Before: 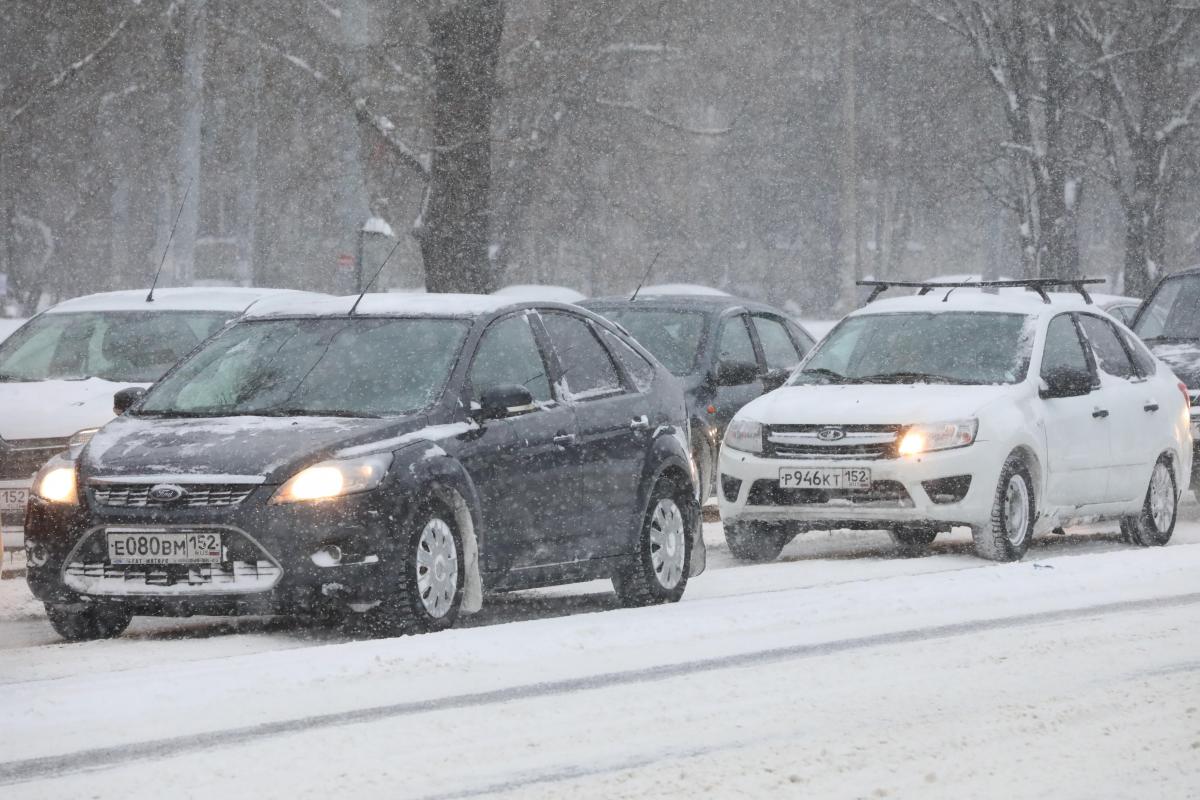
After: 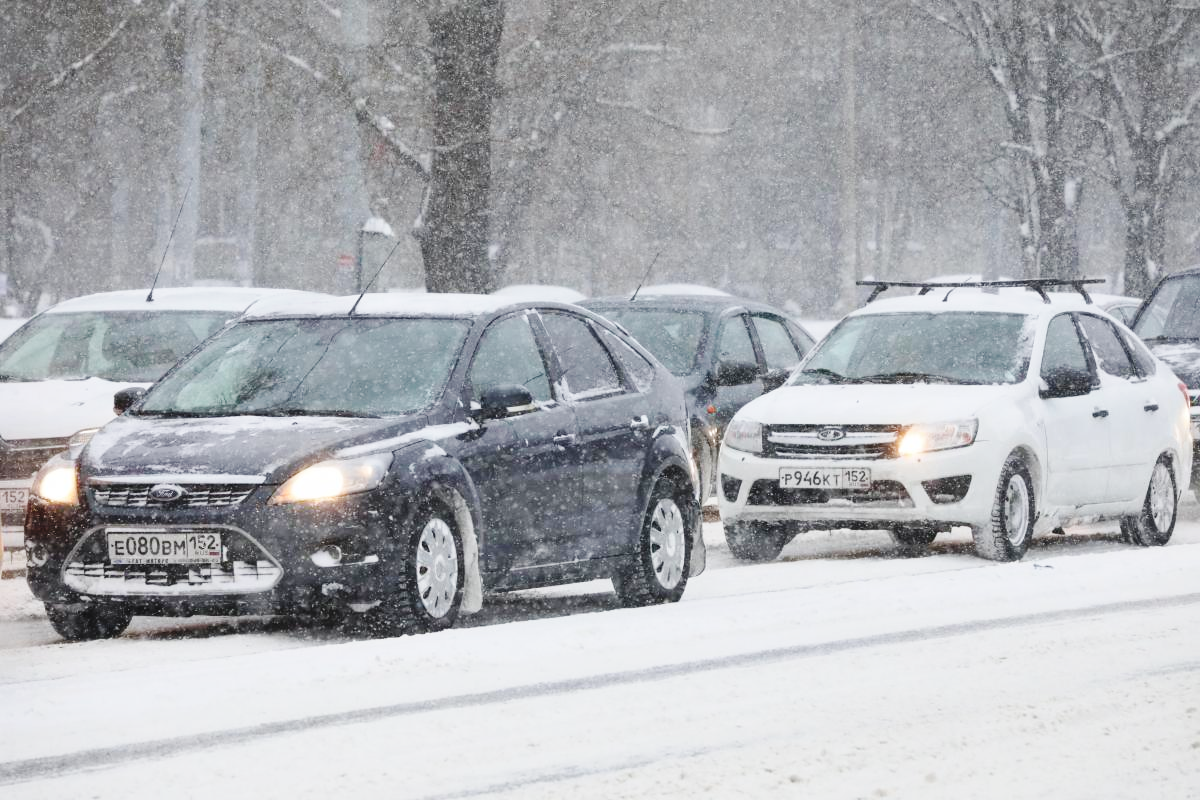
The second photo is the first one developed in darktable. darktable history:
base curve: curves: ch0 [(0, 0) (0.036, 0.025) (0.121, 0.166) (0.206, 0.329) (0.605, 0.79) (1, 1)], preserve colors none
shadows and highlights: shadows 37.27, highlights -28.18, soften with gaussian
